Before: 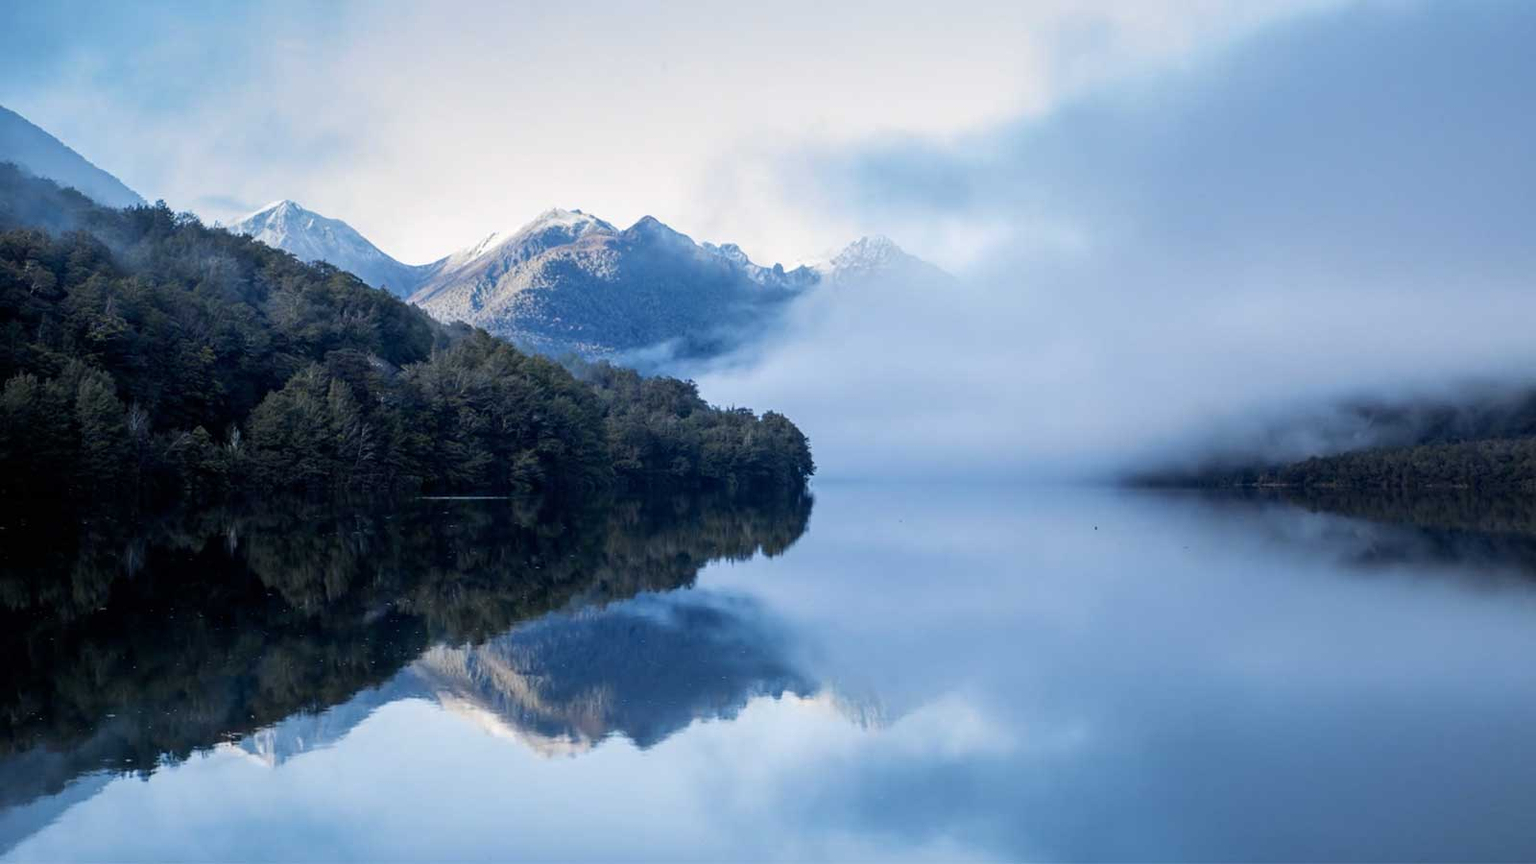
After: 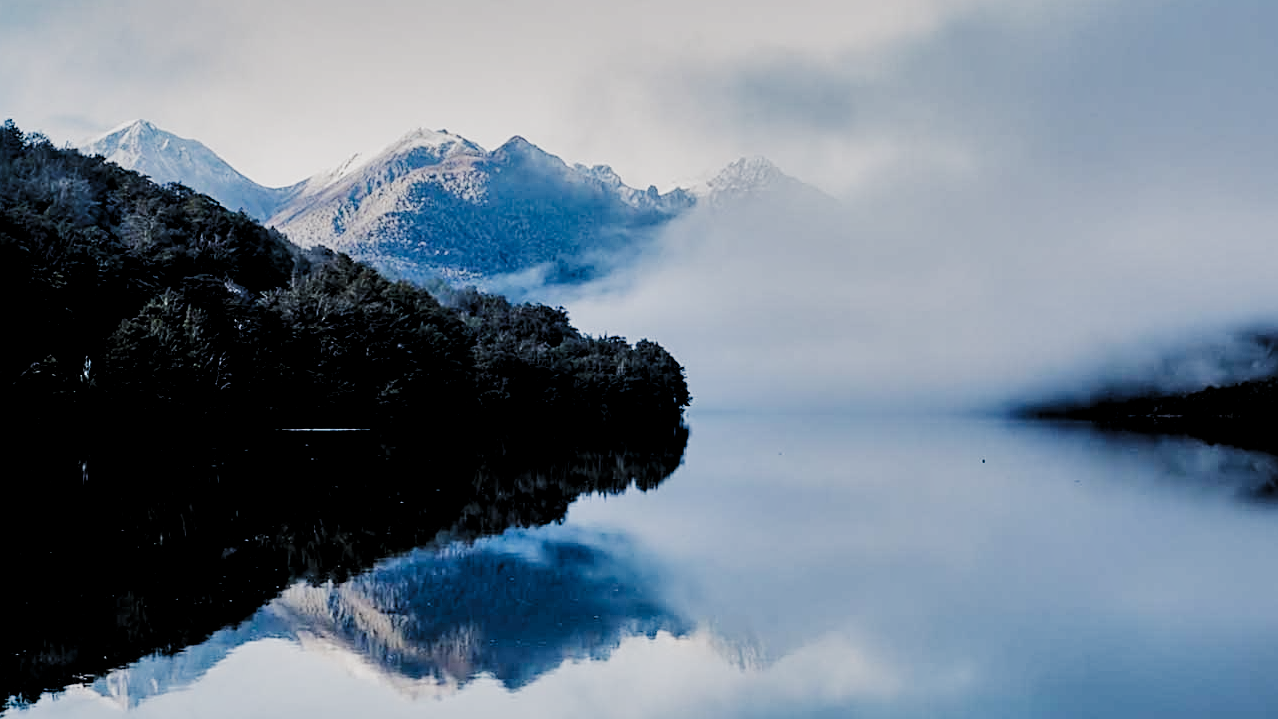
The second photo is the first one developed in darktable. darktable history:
shadows and highlights: soften with gaussian
levels: levels [0.029, 0.545, 0.971]
filmic rgb: black relative exposure -4.27 EV, white relative exposure 4.56 EV, hardness 2.38, contrast 1.058, preserve chrominance no, color science v5 (2021), contrast in shadows safe, contrast in highlights safe
crop and rotate: left 9.969%, top 9.903%, right 10.101%, bottom 10.16%
color balance rgb: highlights gain › chroma 1.088%, highlights gain › hue 53.86°, perceptual saturation grading › global saturation -3.721%, perceptual saturation grading › shadows -1.996%
sharpen: on, module defaults
tone equalizer: -8 EV -0.785 EV, -7 EV -0.716 EV, -6 EV -0.6 EV, -5 EV -0.363 EV, -3 EV 0.399 EV, -2 EV 0.6 EV, -1 EV 0.697 EV, +0 EV 0.726 EV, edges refinement/feathering 500, mask exposure compensation -1.57 EV, preserve details no
color correction: highlights b* -0.043, saturation 1.35
